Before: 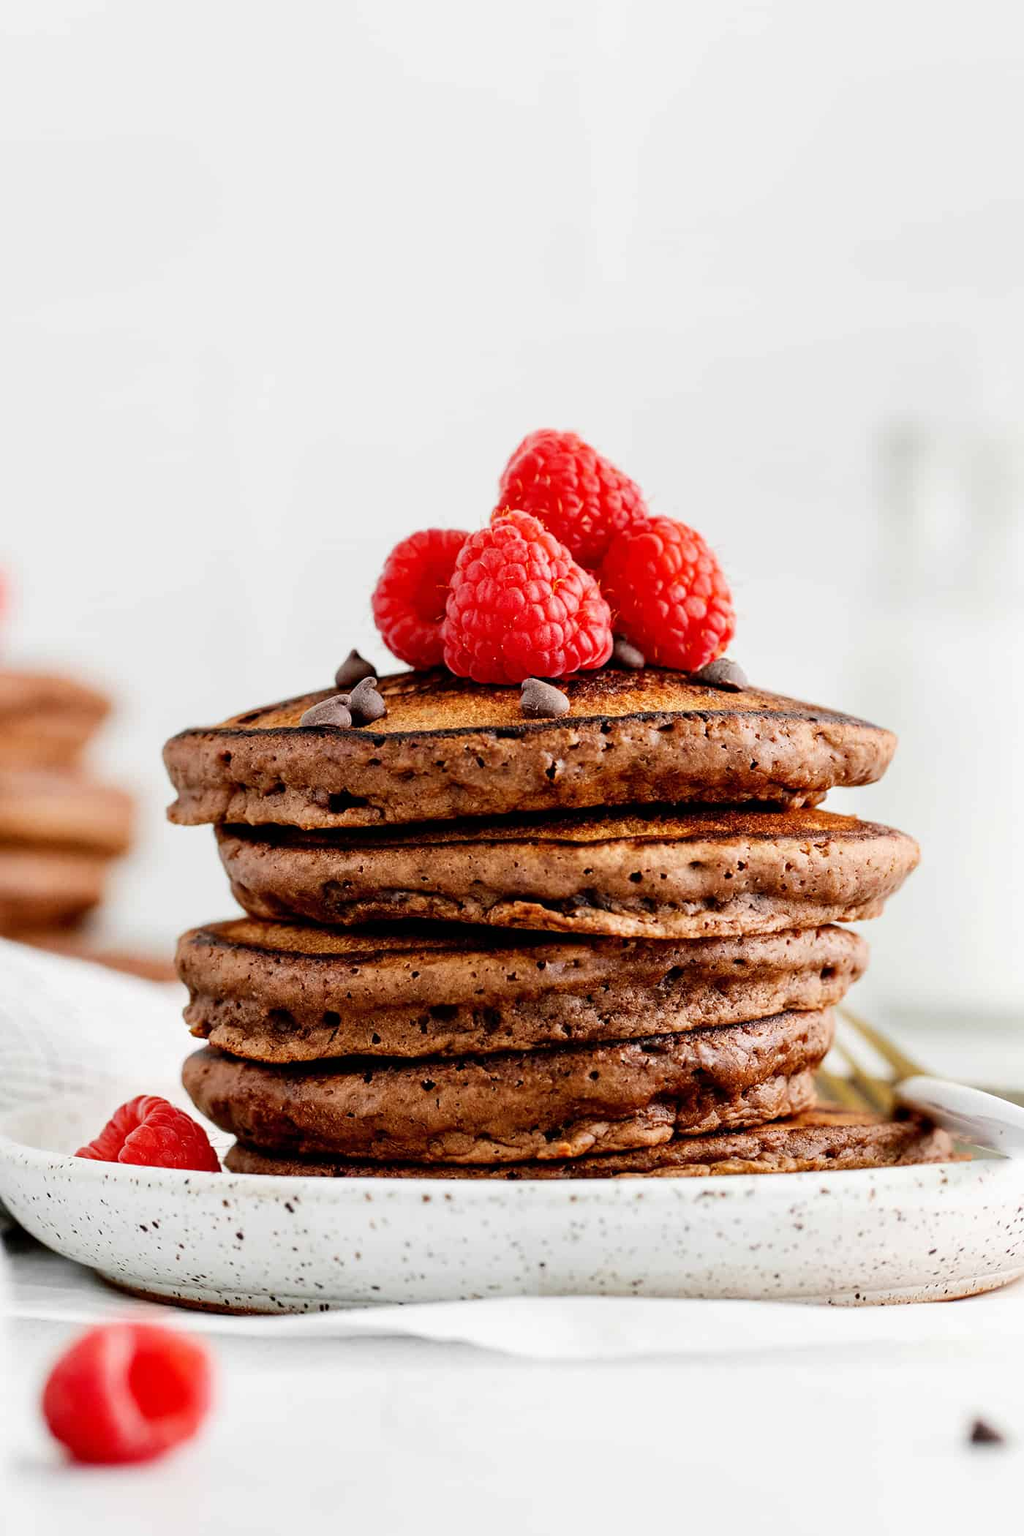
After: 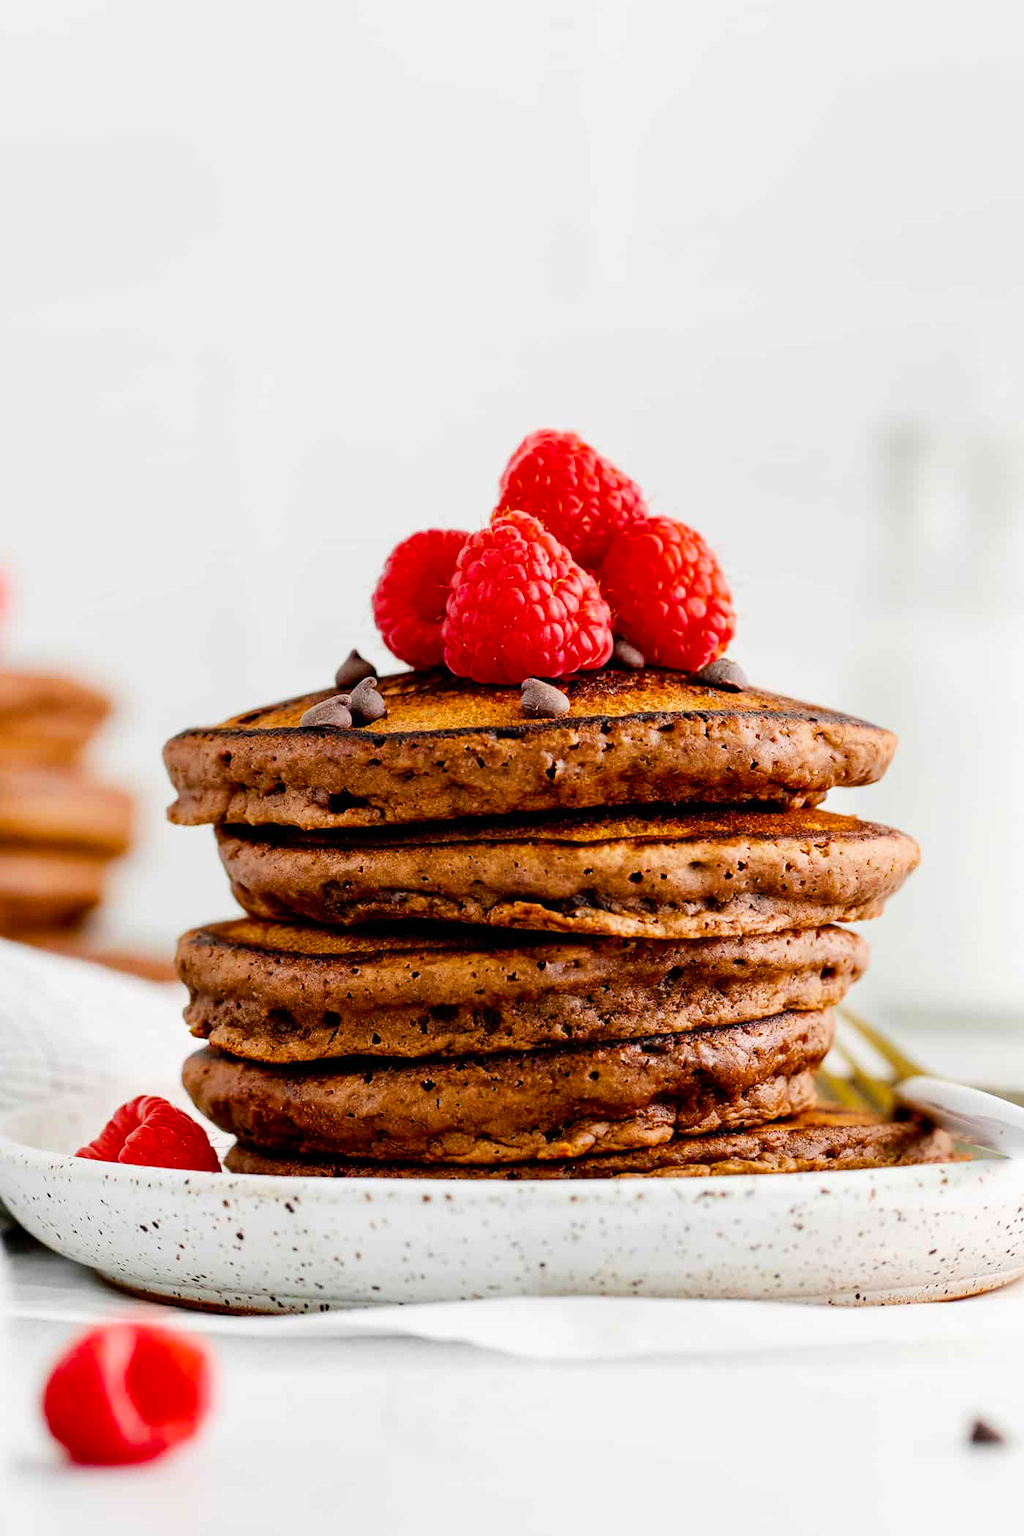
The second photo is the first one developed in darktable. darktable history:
color balance rgb: perceptual saturation grading › global saturation 31.092%
